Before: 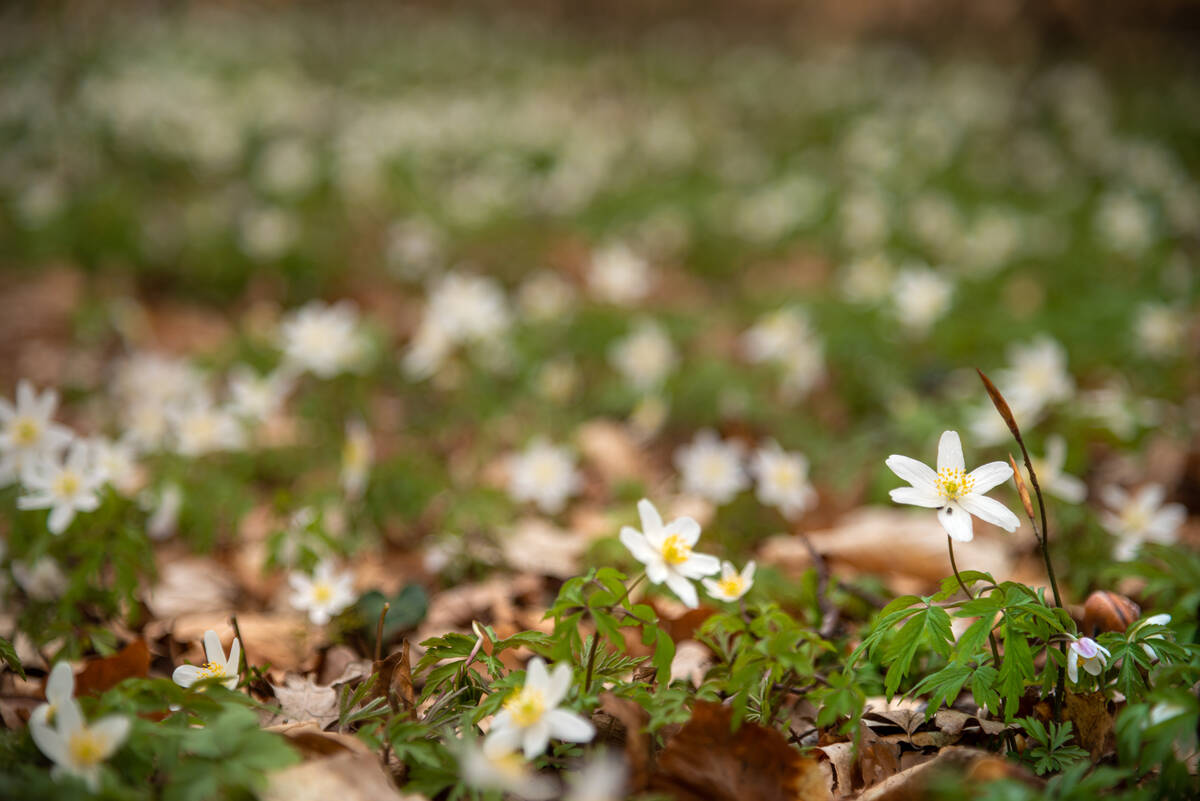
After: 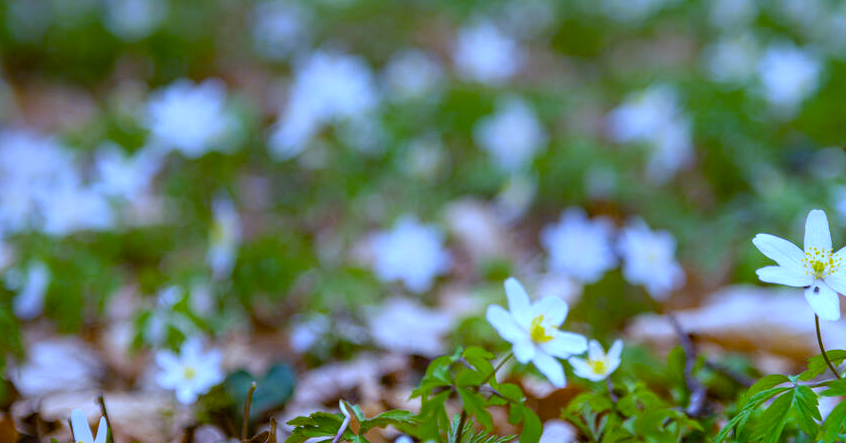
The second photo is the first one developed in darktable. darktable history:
crop: left 11.123%, top 27.61%, right 18.3%, bottom 17.034%
white balance: red 0.766, blue 1.537
color balance rgb: perceptual saturation grading › global saturation 35%, perceptual saturation grading › highlights -30%, perceptual saturation grading › shadows 35%, perceptual brilliance grading › global brilliance 3%, perceptual brilliance grading › highlights -3%, perceptual brilliance grading › shadows 3%
